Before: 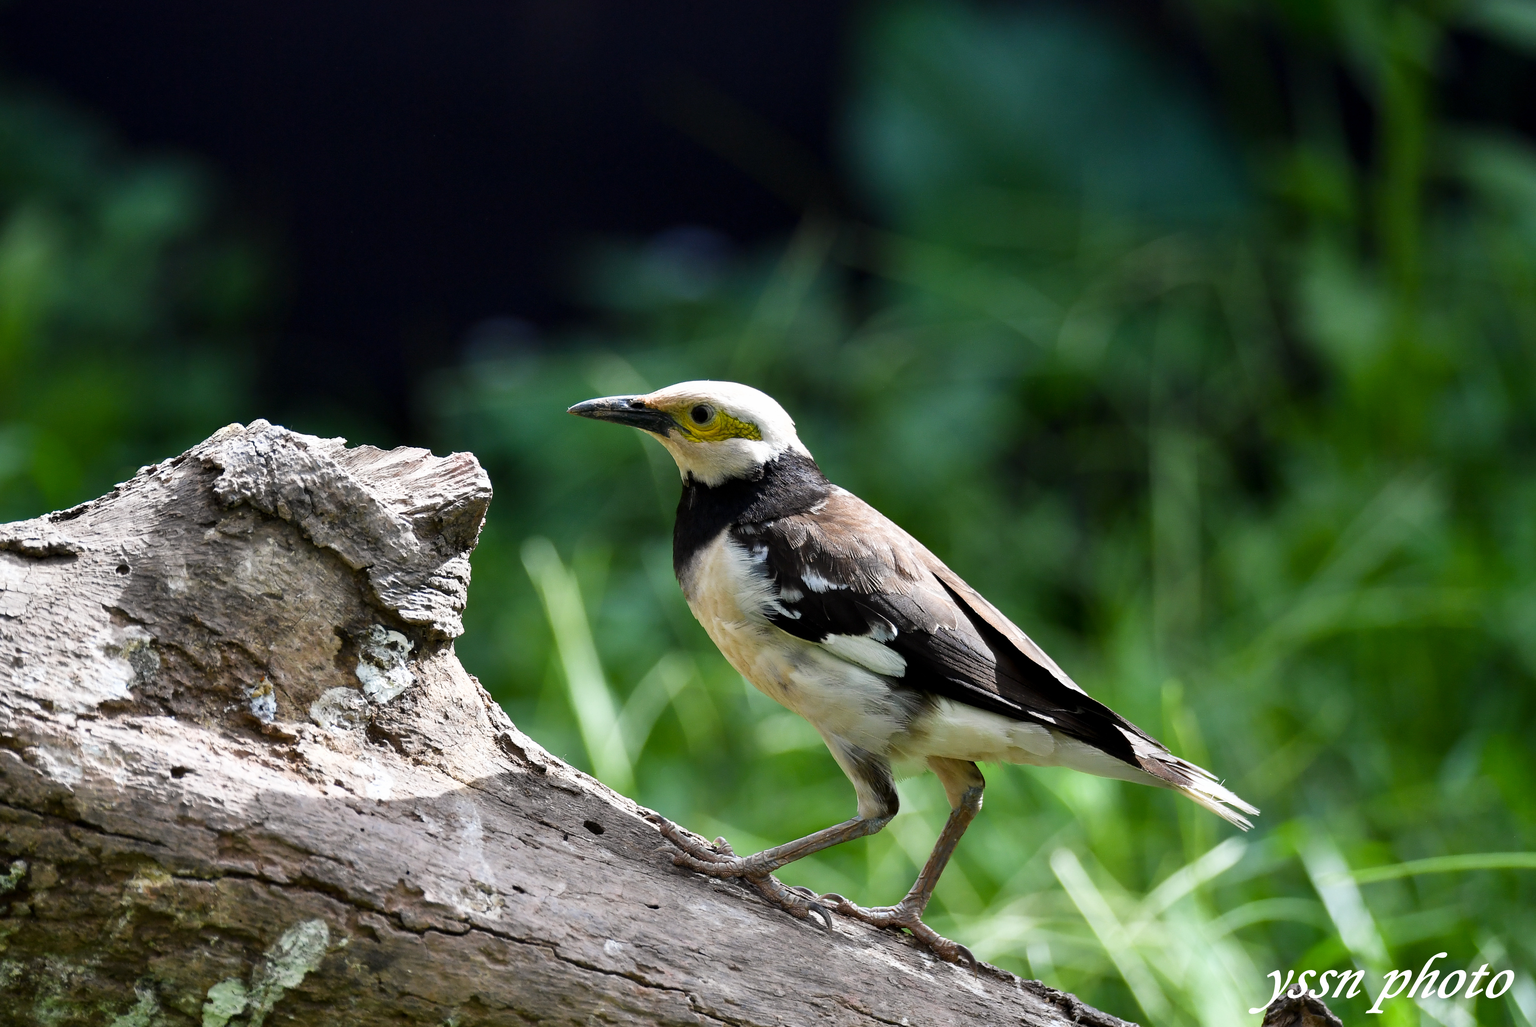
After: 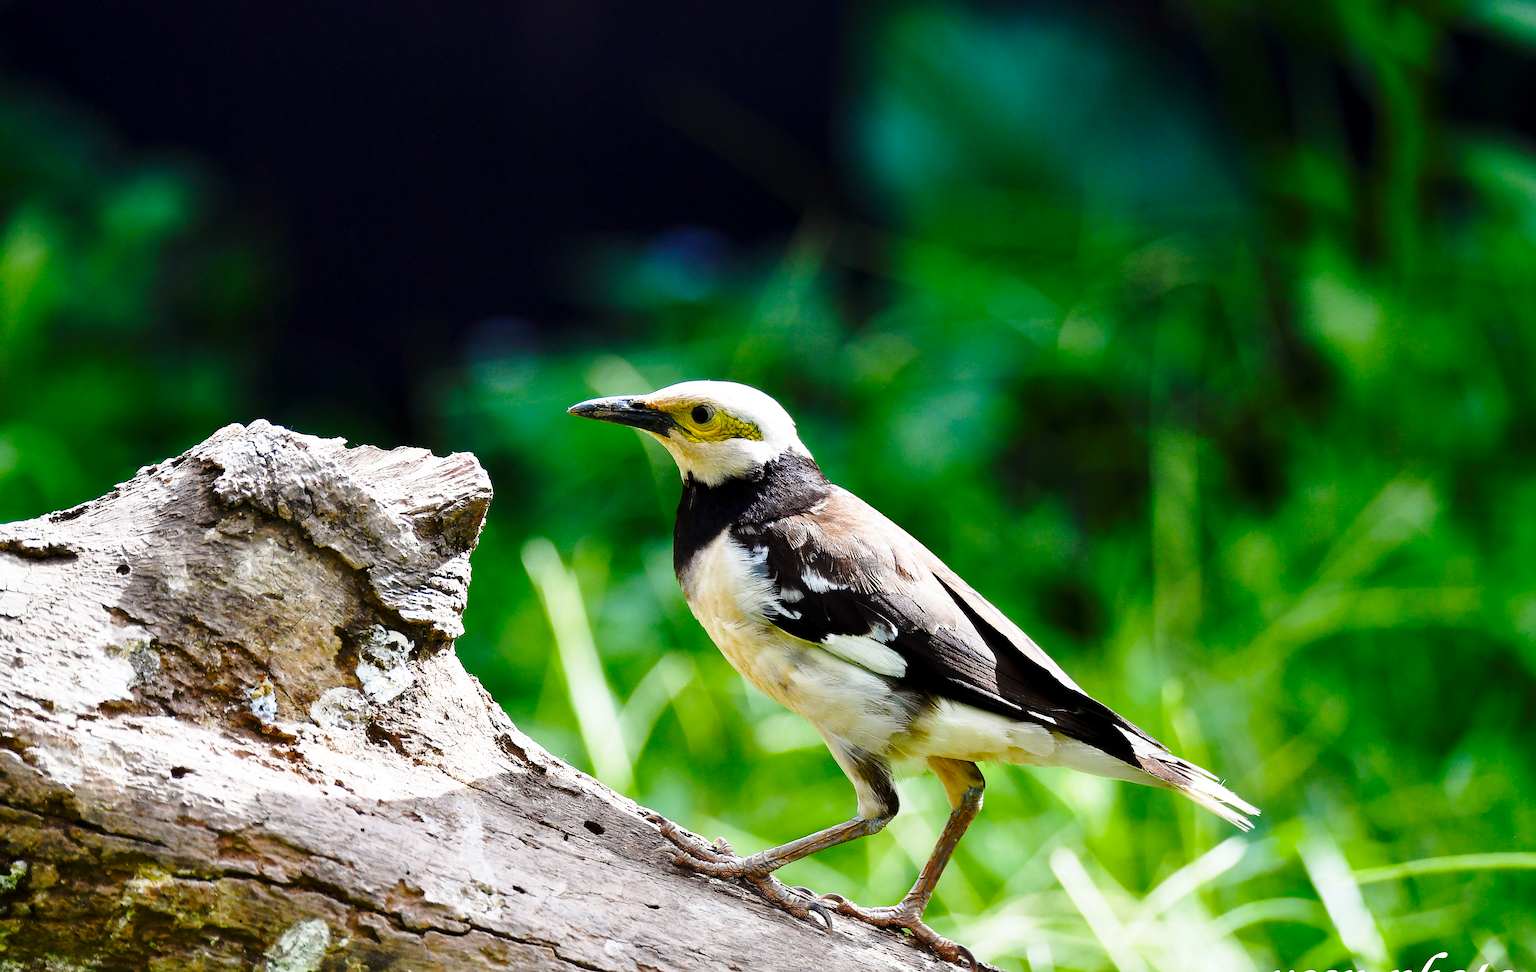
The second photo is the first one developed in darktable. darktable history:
color balance rgb: shadows lift › chroma 1.018%, shadows lift › hue 29.54°, linear chroma grading › global chroma 15.112%, perceptual saturation grading › global saturation 0.61%, perceptual saturation grading › highlights -25.6%, perceptual saturation grading › shadows 29.655%, global vibrance 20%
base curve: curves: ch0 [(0, 0) (0.028, 0.03) (0.121, 0.232) (0.46, 0.748) (0.859, 0.968) (1, 1)], preserve colors none
crop and rotate: top 0.002%, bottom 5.3%
sharpen: radius 1.02
